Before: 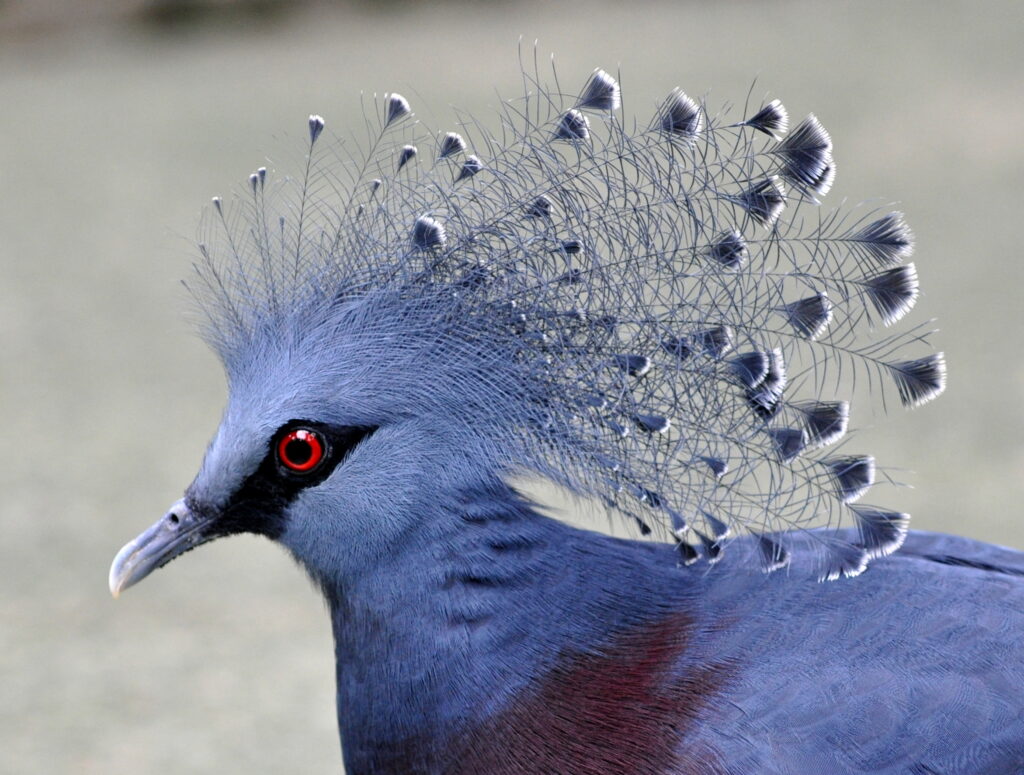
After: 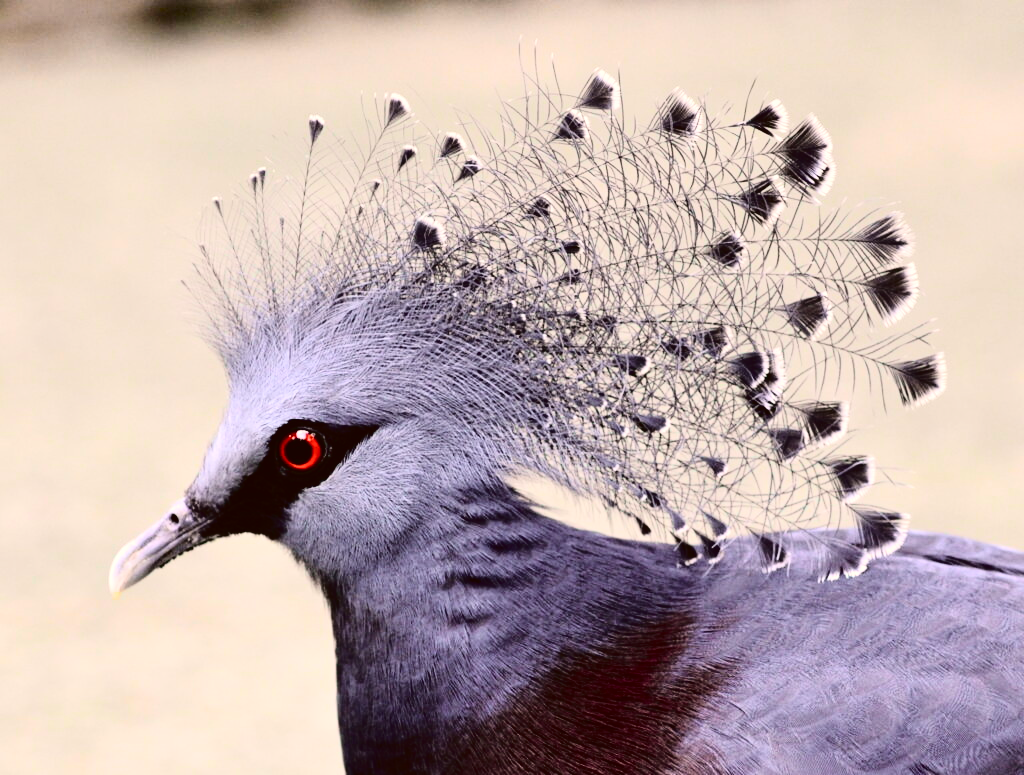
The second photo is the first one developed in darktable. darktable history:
color correction: highlights a* 6.27, highlights b* 8.19, shadows a* 5.94, shadows b* 7.23, saturation 0.9
tone equalizer: -8 EV -0.417 EV, -7 EV -0.389 EV, -6 EV -0.333 EV, -5 EV -0.222 EV, -3 EV 0.222 EV, -2 EV 0.333 EV, -1 EV 0.389 EV, +0 EV 0.417 EV, edges refinement/feathering 500, mask exposure compensation -1.57 EV, preserve details no
color balance rgb: on, module defaults
tone curve: curves: ch0 [(0, 0.022) (0.177, 0.086) (0.392, 0.438) (0.704, 0.844) (0.858, 0.938) (1, 0.981)]; ch1 [(0, 0) (0.402, 0.36) (0.476, 0.456) (0.498, 0.501) (0.518, 0.521) (0.58, 0.598) (0.619, 0.65) (0.692, 0.737) (1, 1)]; ch2 [(0, 0) (0.415, 0.438) (0.483, 0.499) (0.503, 0.507) (0.526, 0.537) (0.563, 0.624) (0.626, 0.714) (0.699, 0.753) (0.997, 0.858)], color space Lab, independent channels
